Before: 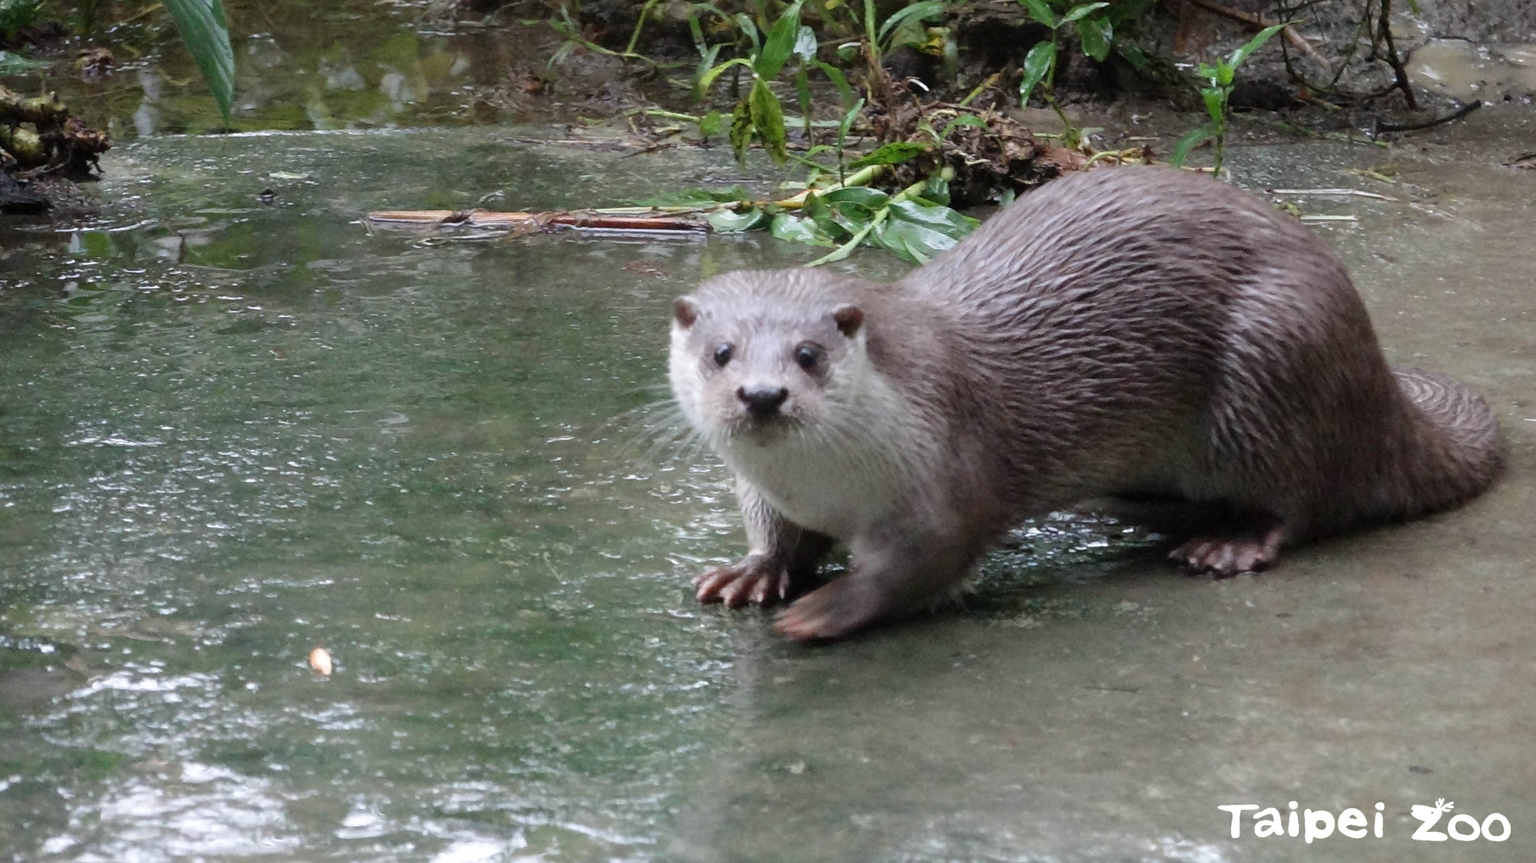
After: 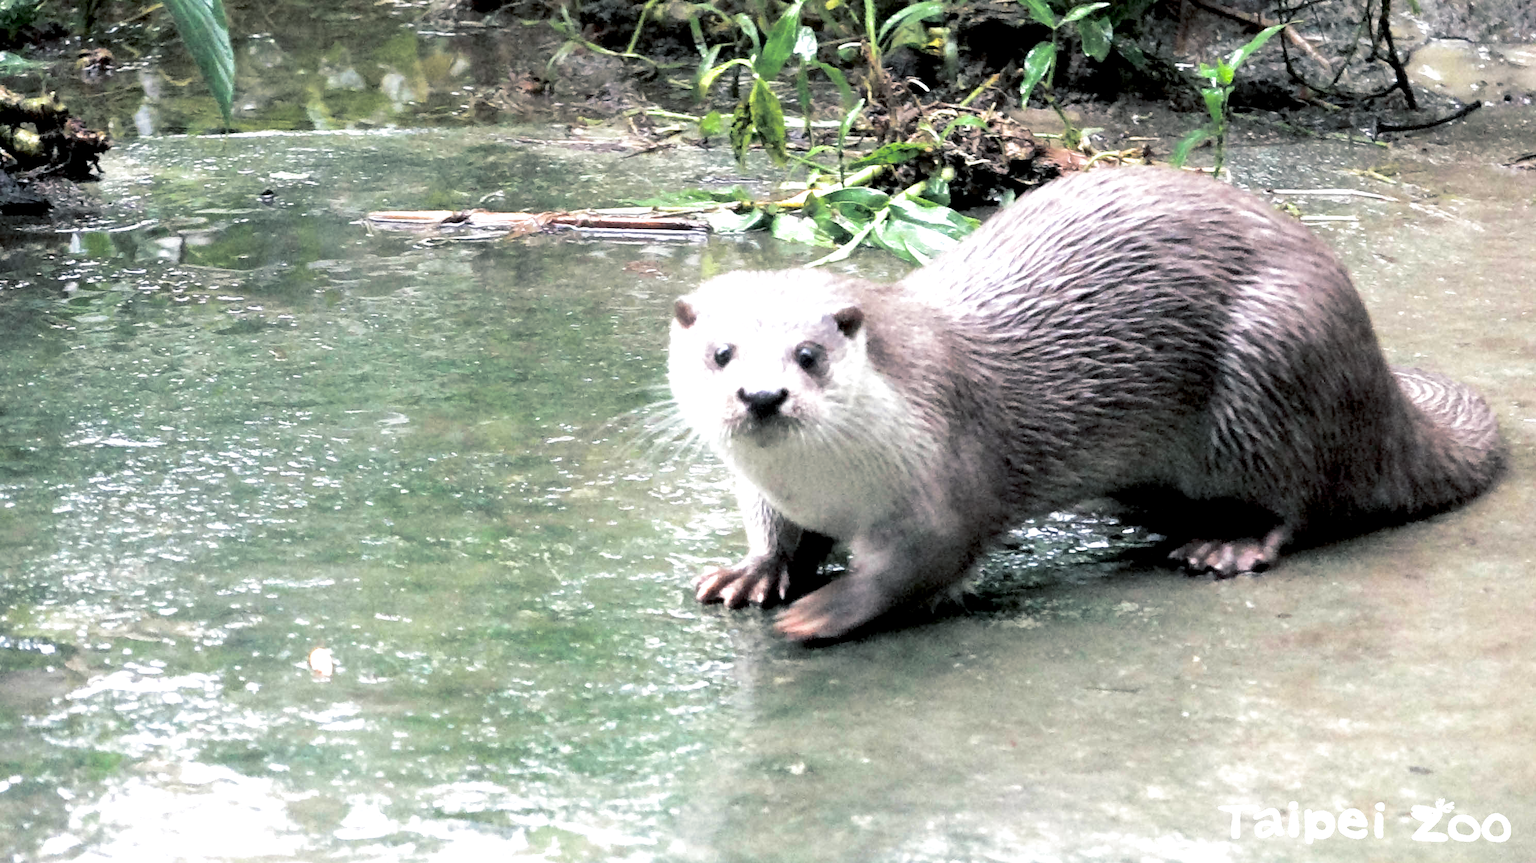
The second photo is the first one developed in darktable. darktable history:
split-toning: shadows › hue 201.6°, shadows › saturation 0.16, highlights › hue 50.4°, highlights › saturation 0.2, balance -49.9
exposure: black level correction 0.009, exposure 1.425 EV, compensate highlight preservation false
